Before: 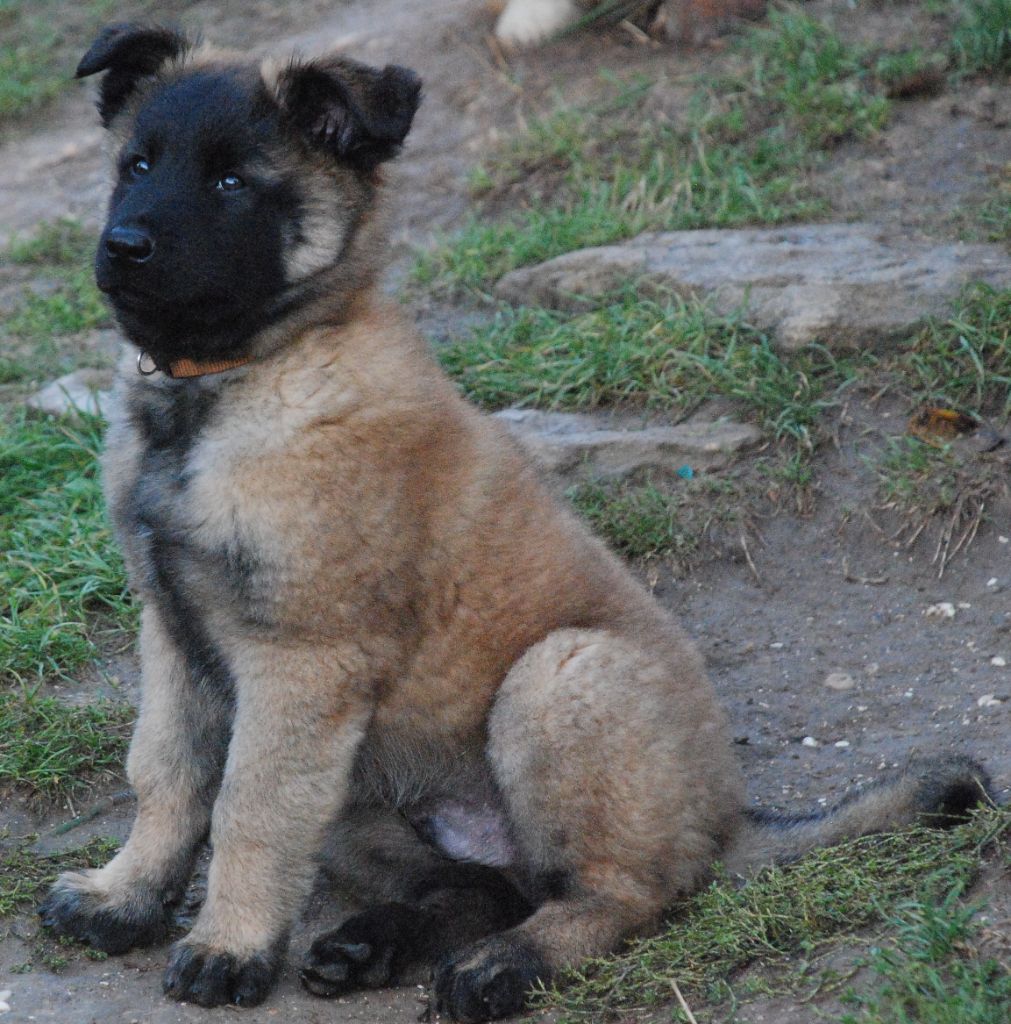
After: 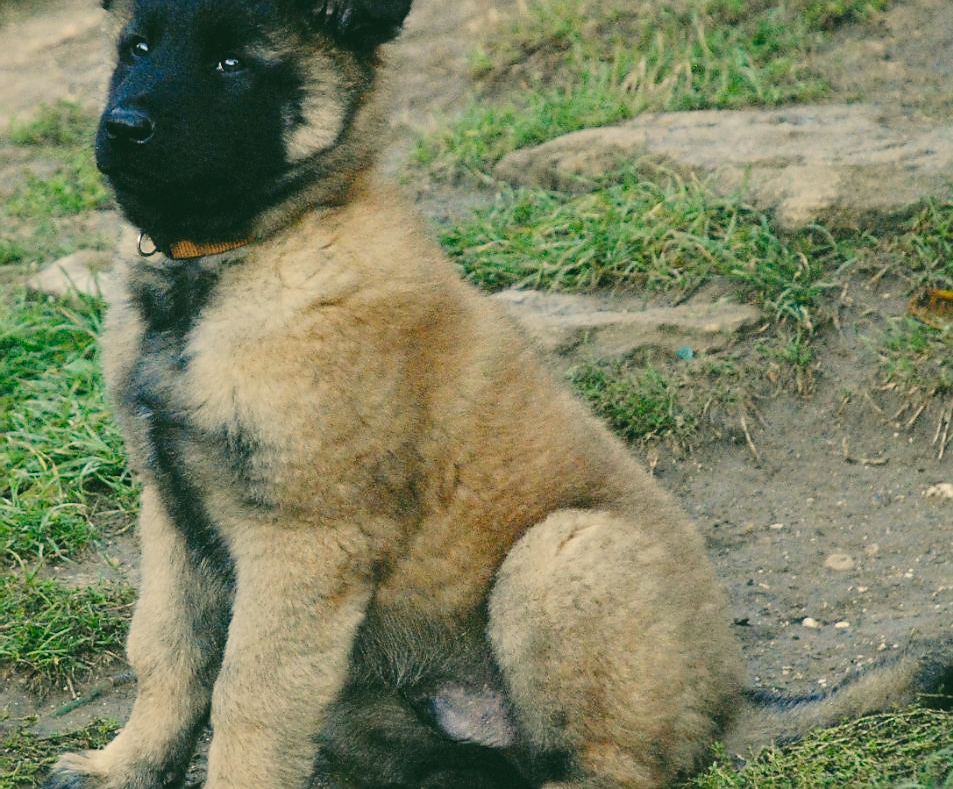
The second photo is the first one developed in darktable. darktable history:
tone curve: curves: ch0 [(0, 0) (0.003, 0.112) (0.011, 0.115) (0.025, 0.111) (0.044, 0.114) (0.069, 0.126) (0.1, 0.144) (0.136, 0.164) (0.177, 0.196) (0.224, 0.249) (0.277, 0.316) (0.335, 0.401) (0.399, 0.487) (0.468, 0.571) (0.543, 0.647) (0.623, 0.728) (0.709, 0.795) (0.801, 0.866) (0.898, 0.933) (1, 1)], preserve colors none
sharpen: radius 1.864, amount 0.398, threshold 1.271
contrast brightness saturation: saturation -0.05
color correction: highlights a* 5.3, highlights b* 24.26, shadows a* -15.58, shadows b* 4.02
crop and rotate: angle 0.03°, top 11.643%, right 5.651%, bottom 11.189%
